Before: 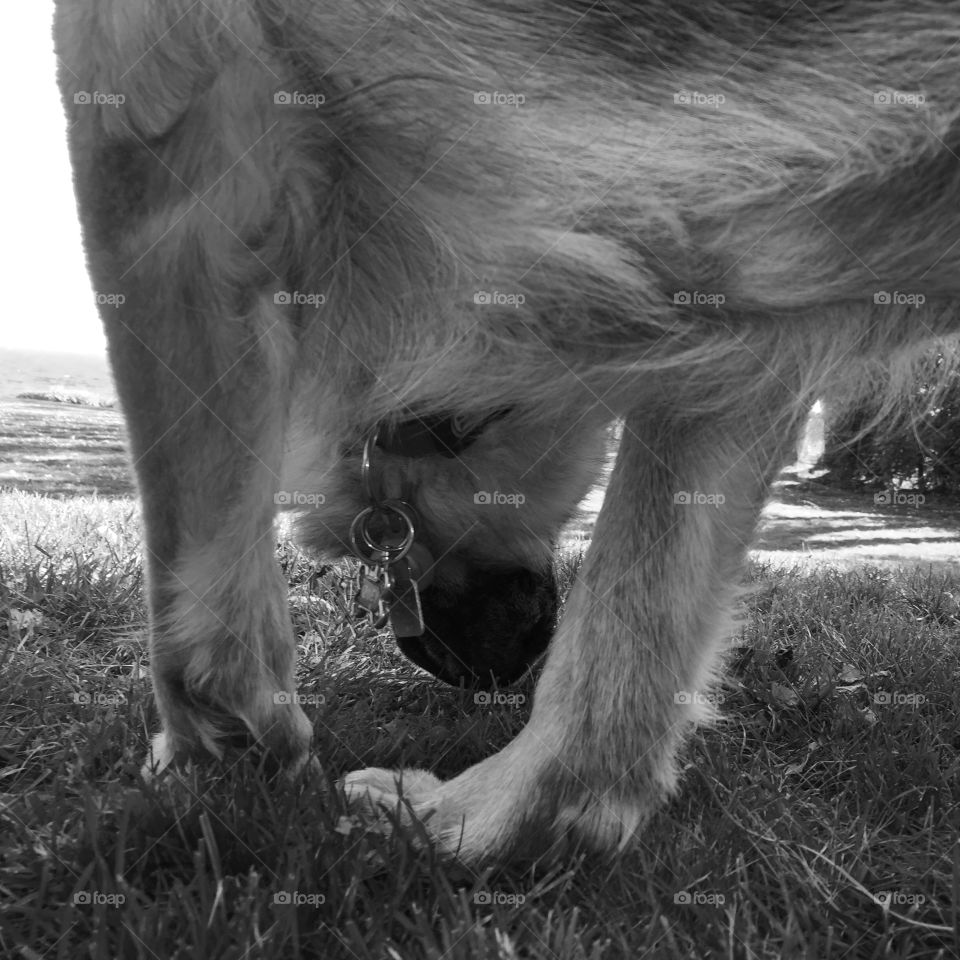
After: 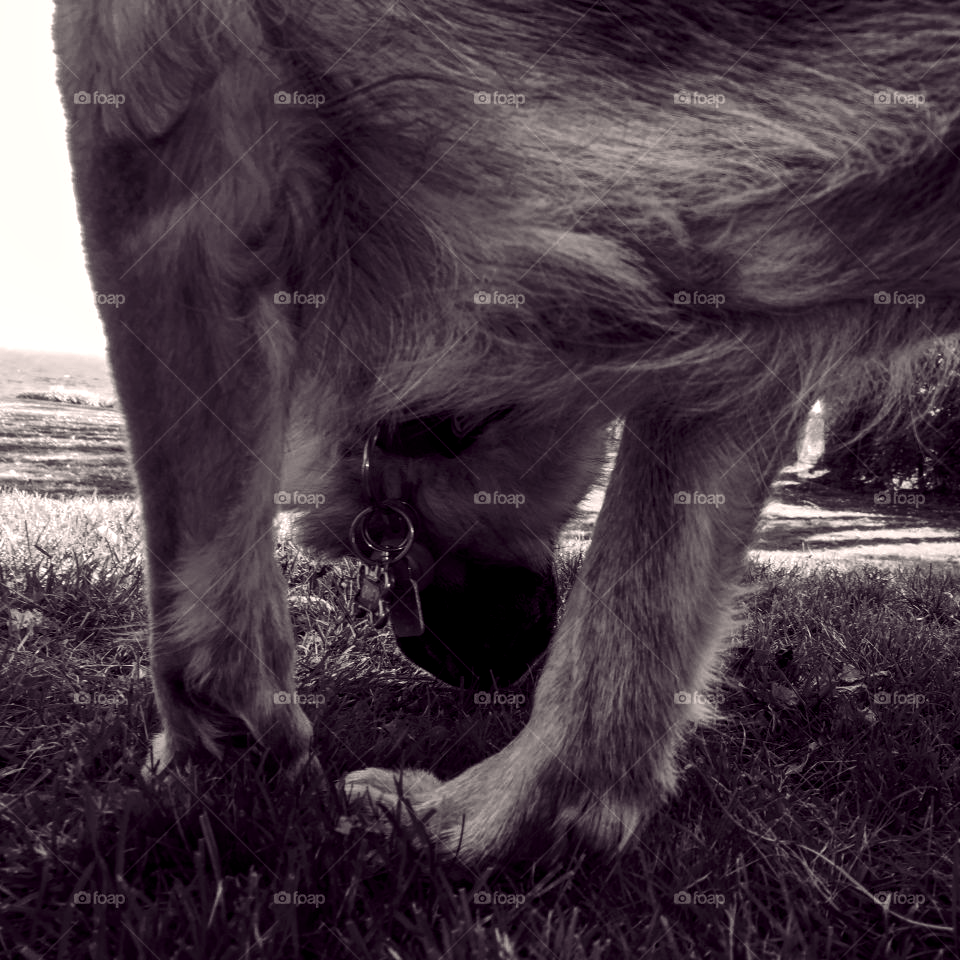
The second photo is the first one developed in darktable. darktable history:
color balance rgb: shadows lift › luminance 0.635%, shadows lift › chroma 6.898%, shadows lift › hue 302.03°, linear chroma grading › global chroma 3.835%, perceptual saturation grading › global saturation 43.955%, perceptual saturation grading › highlights -49.949%, perceptual saturation grading › shadows 29.943%
color correction: highlights a* 5.75, highlights b* 4.81
local contrast: highlights 95%, shadows 85%, detail 160%, midtone range 0.2
contrast brightness saturation: contrast 0.103, brightness -0.262, saturation 0.148
